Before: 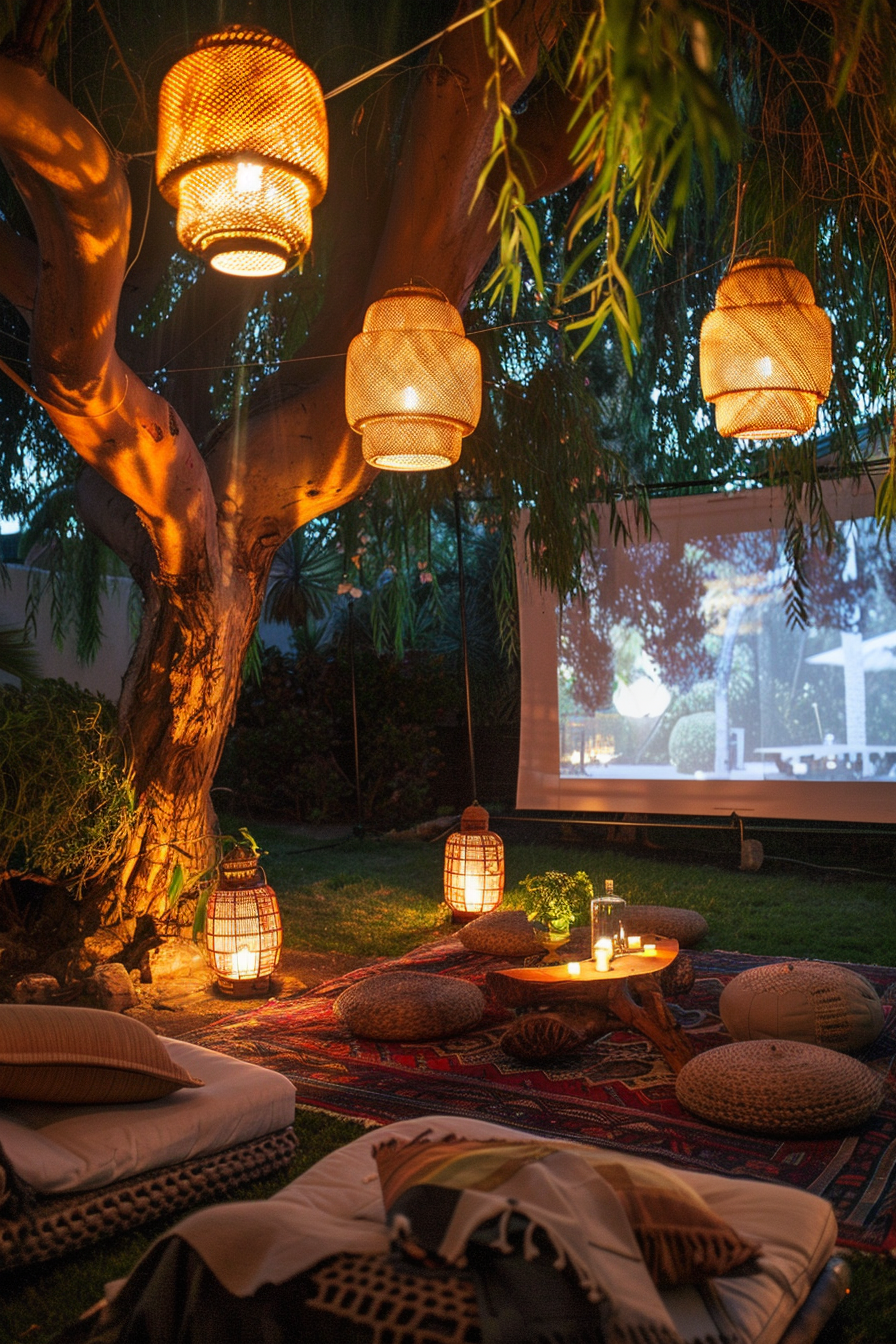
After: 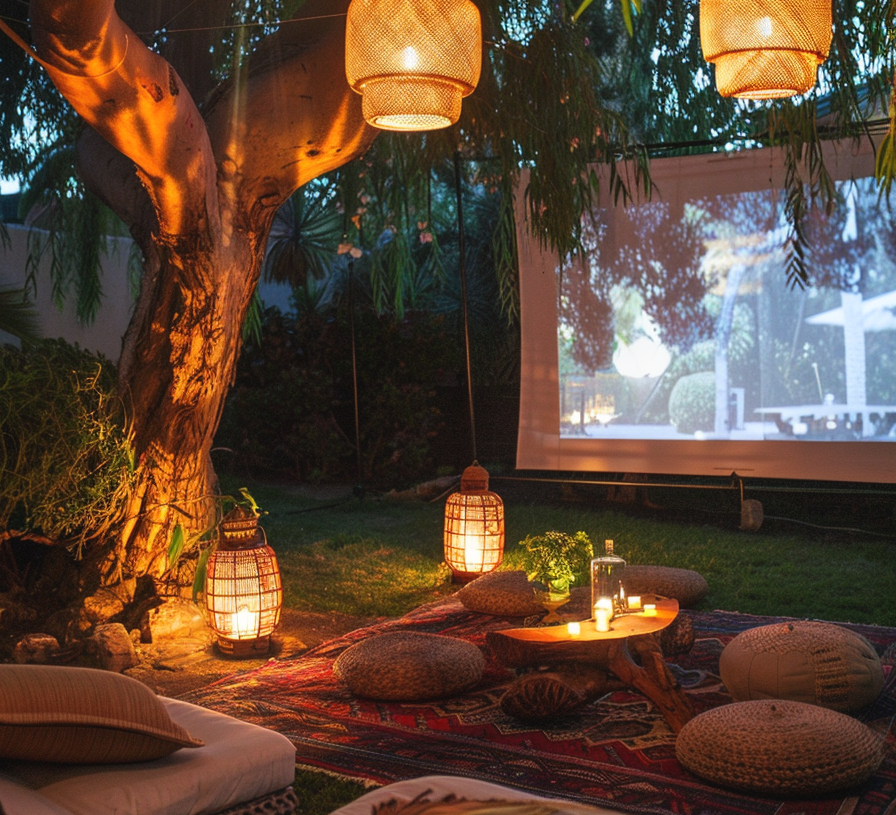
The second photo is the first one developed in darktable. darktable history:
crop and rotate: top 25.357%, bottom 13.942%
exposure: black level correction -0.003, exposure 0.04 EV, compensate highlight preservation false
